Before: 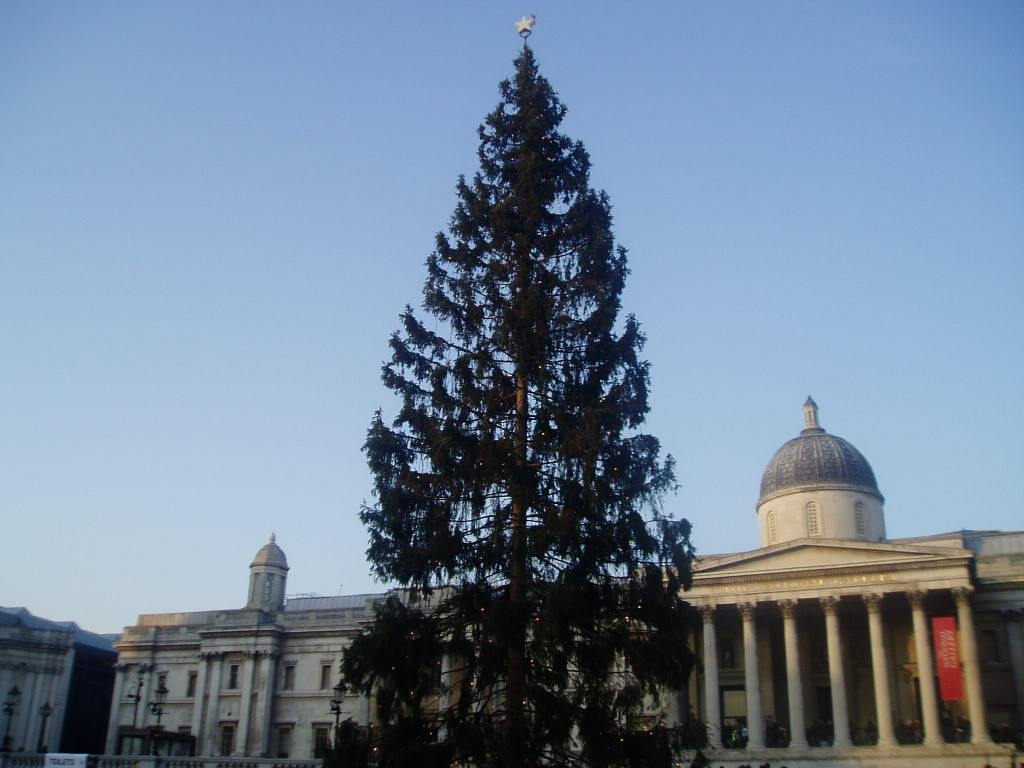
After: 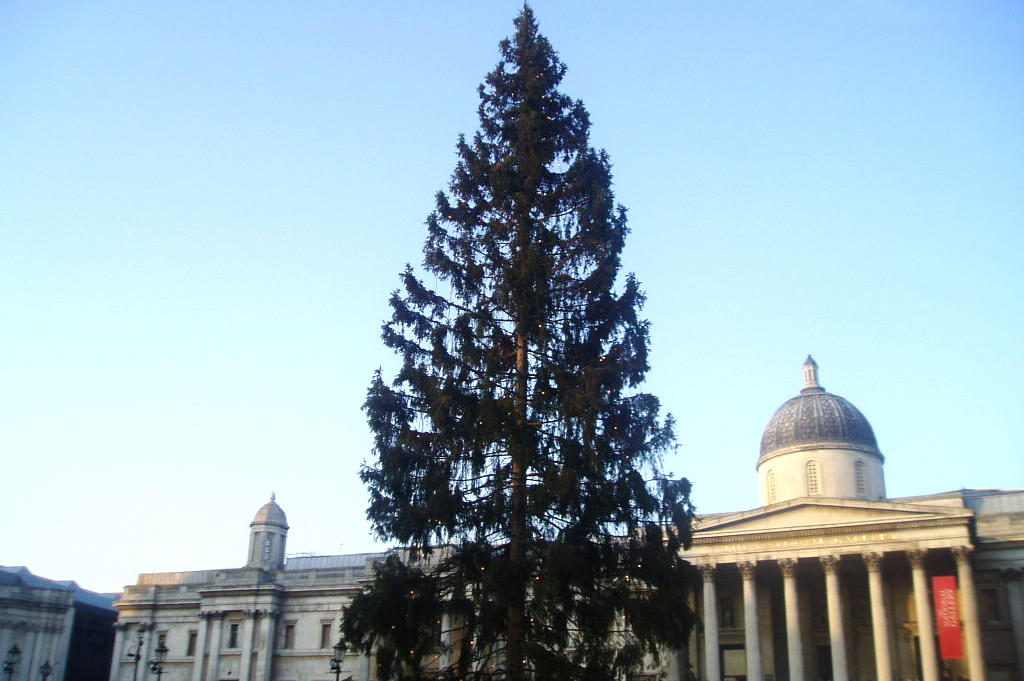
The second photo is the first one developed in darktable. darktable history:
crop and rotate: top 5.457%, bottom 5.868%
exposure: black level correction 0, exposure 0.89 EV, compensate highlight preservation false
